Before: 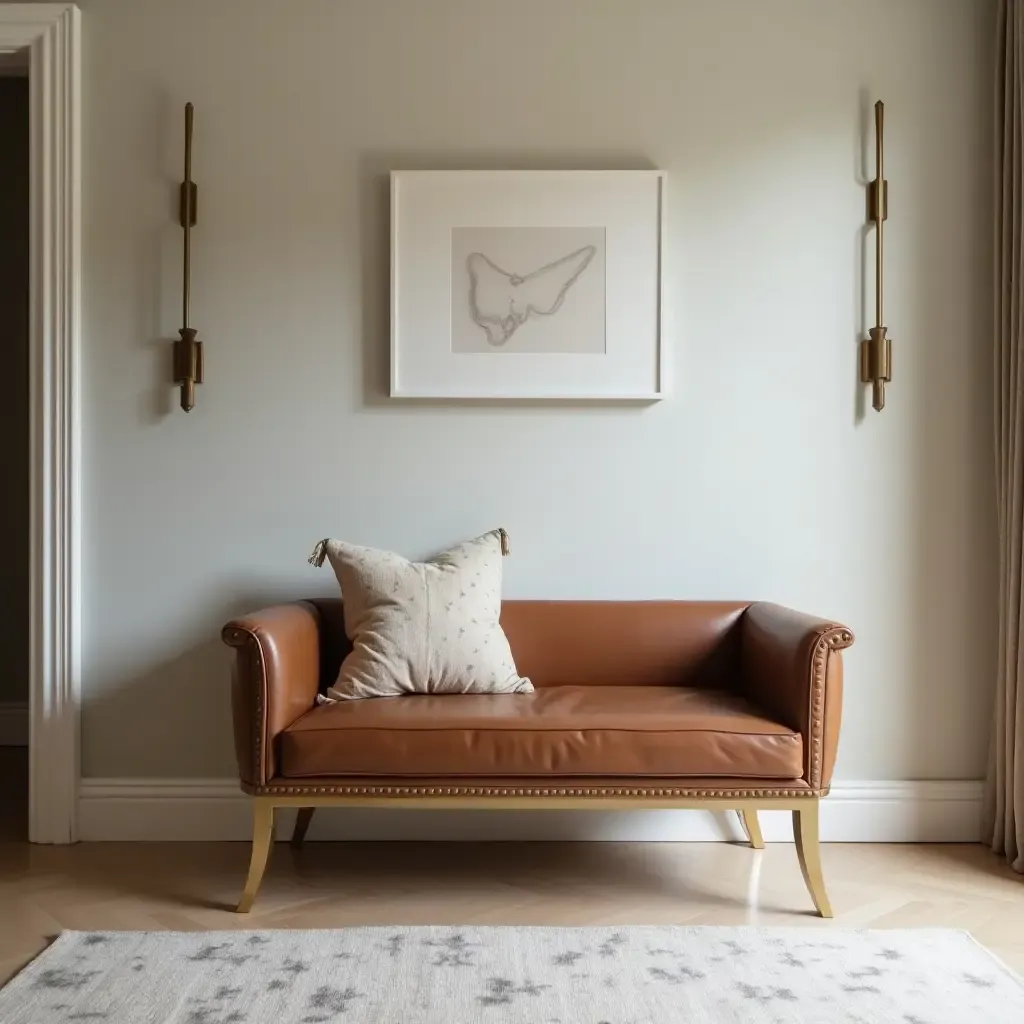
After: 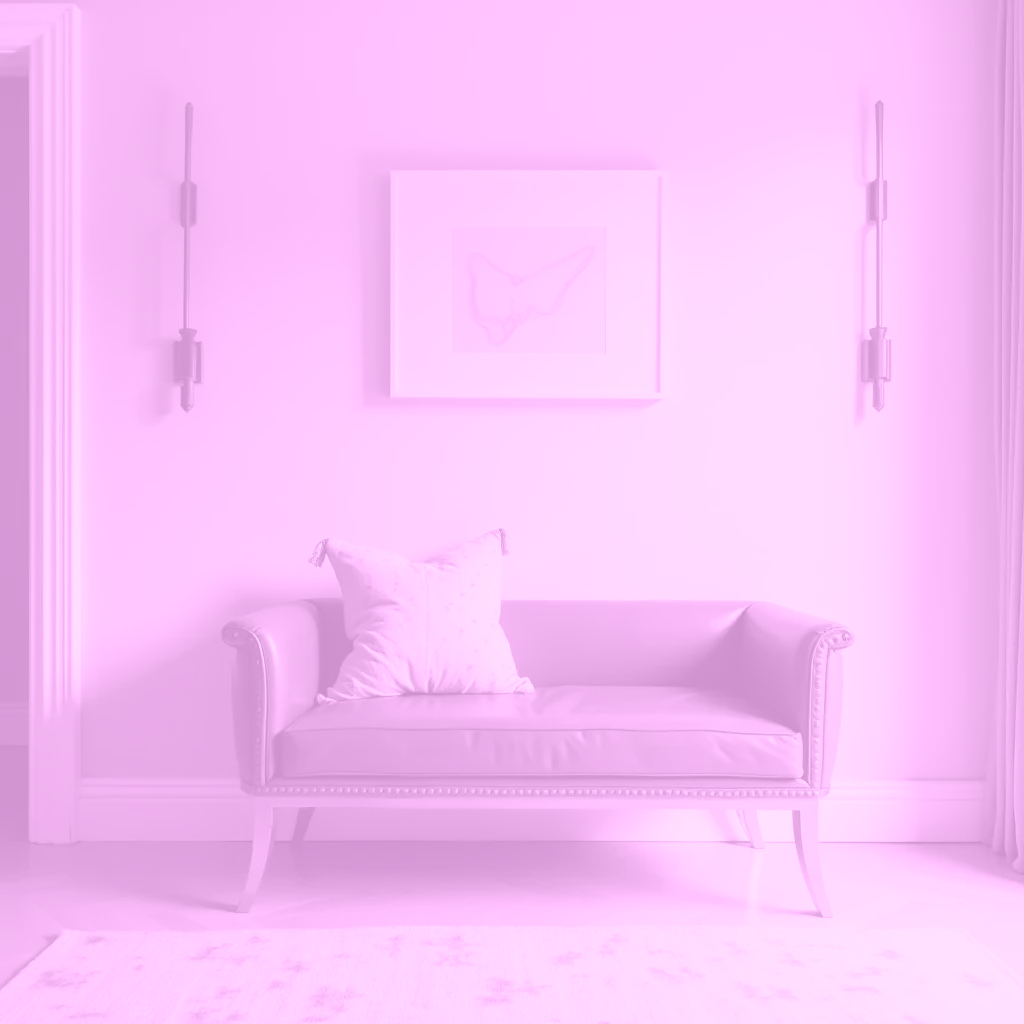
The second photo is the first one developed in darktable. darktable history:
colorize: hue 331.2°, saturation 69%, source mix 30.28%, lightness 69.02%, version 1
